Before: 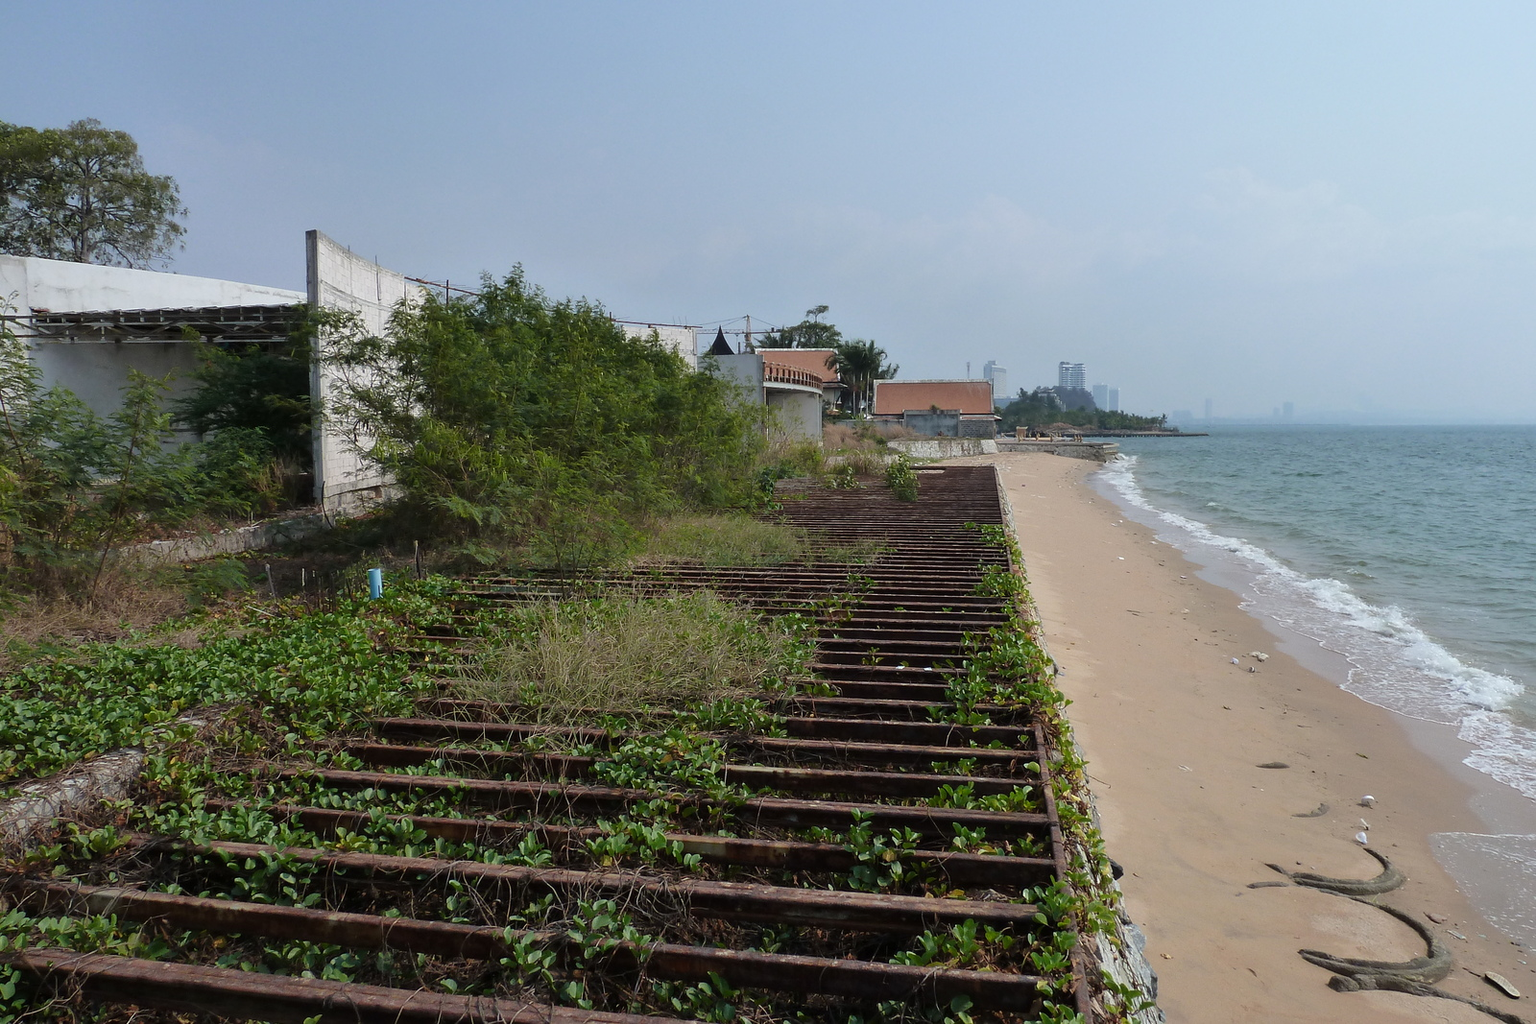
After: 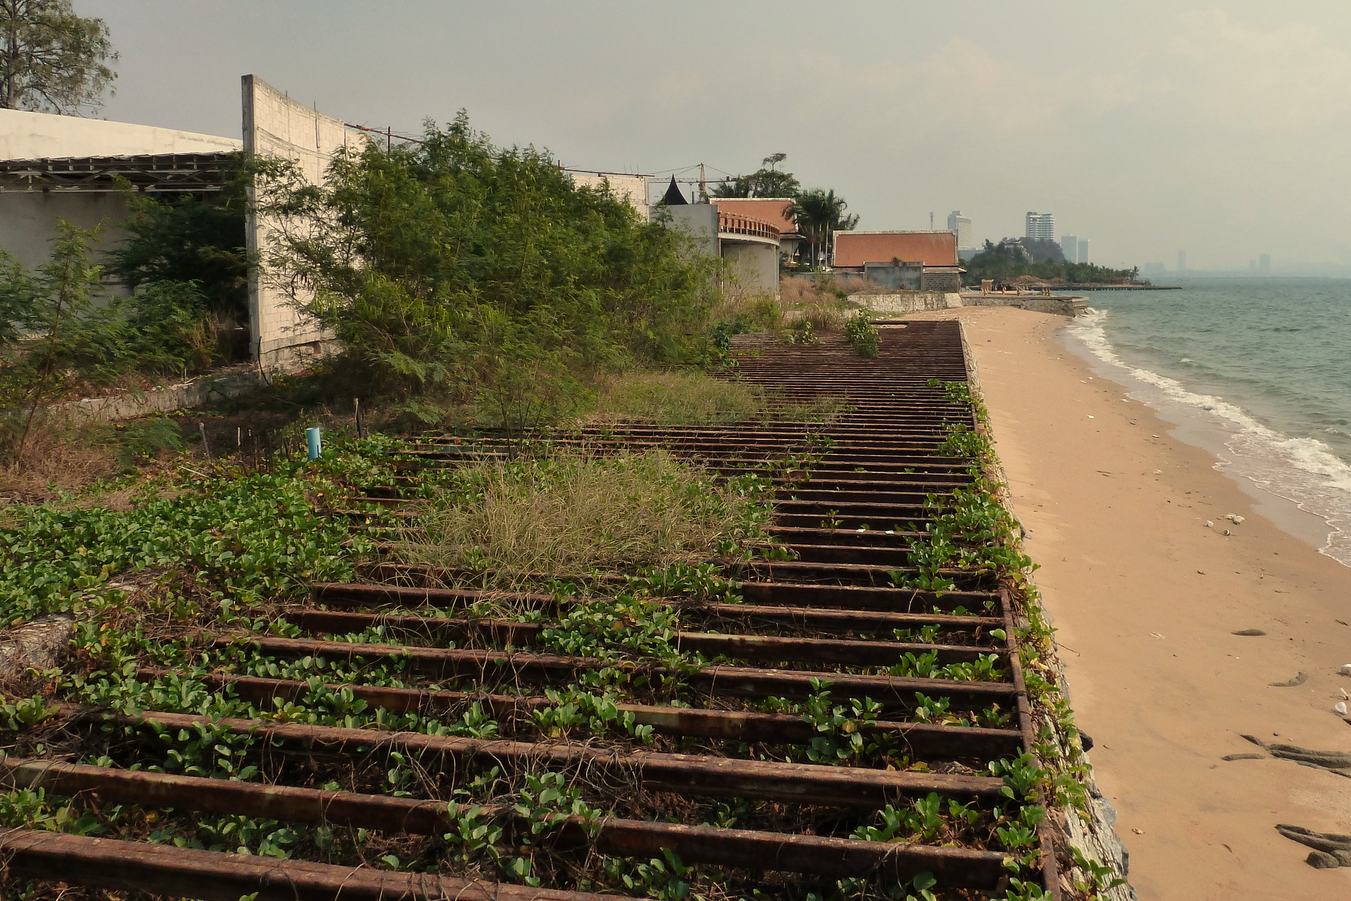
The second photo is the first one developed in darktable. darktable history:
crop and rotate: left 4.842%, top 15.51%, right 10.668%
white balance: red 1.123, blue 0.83
